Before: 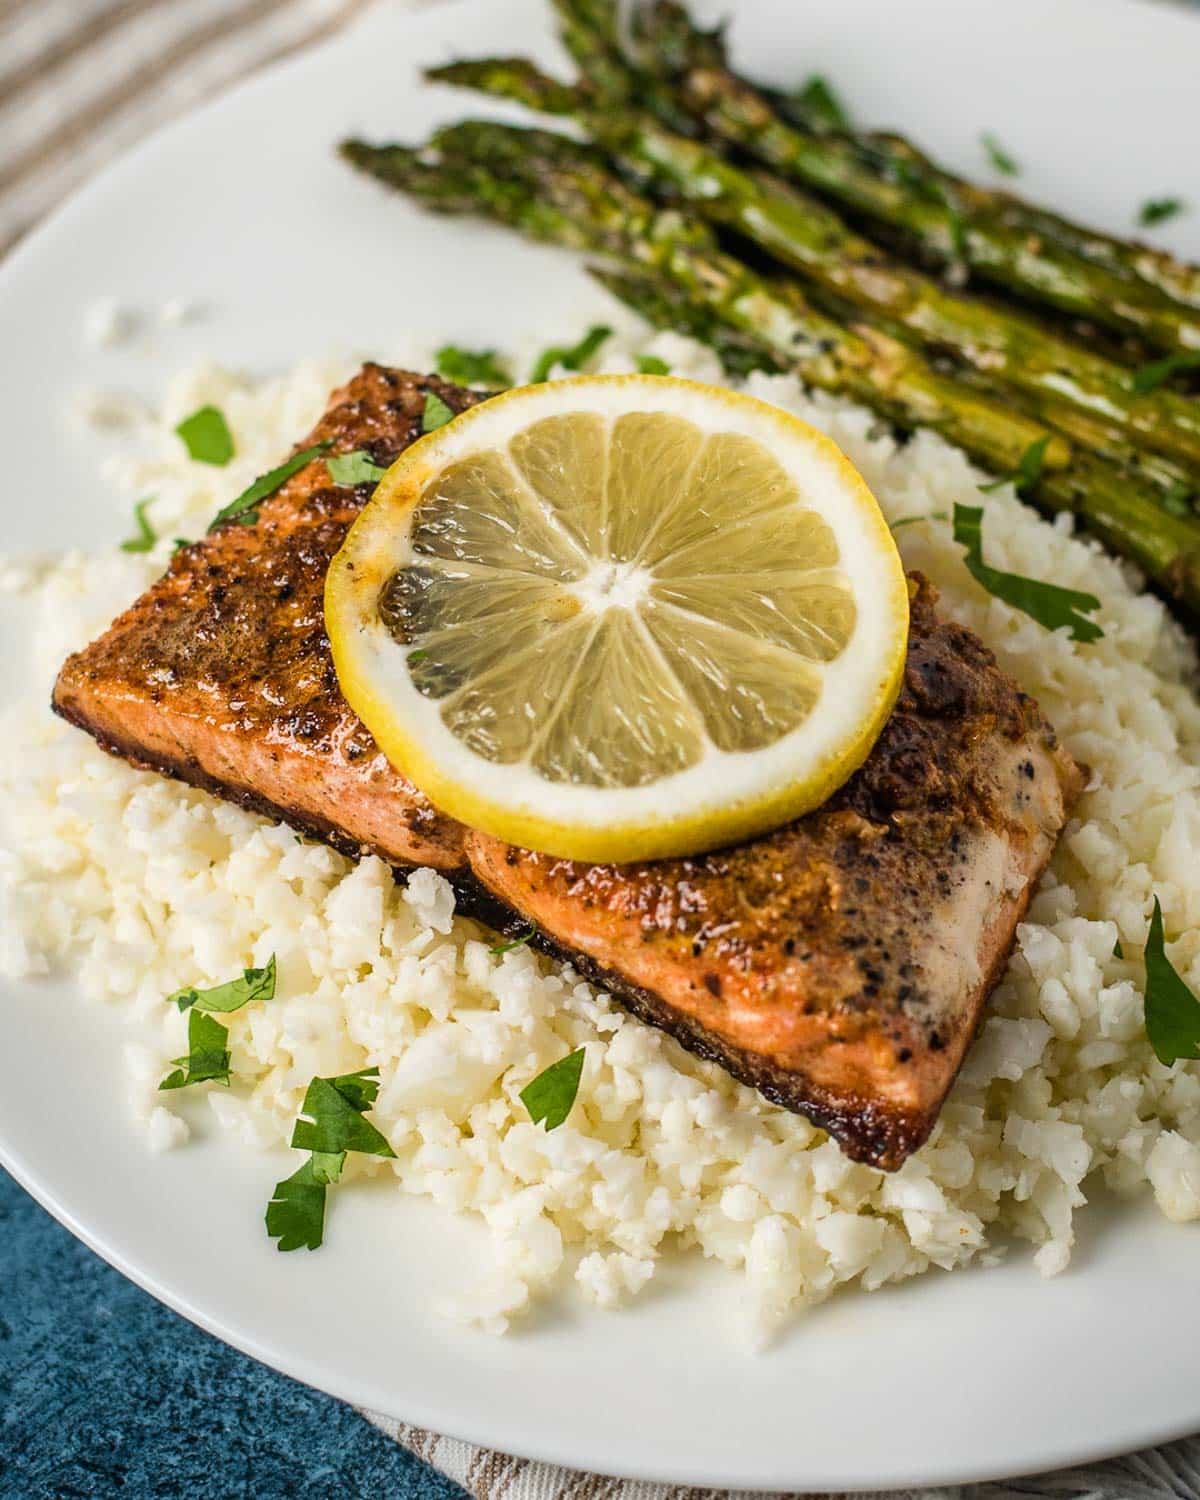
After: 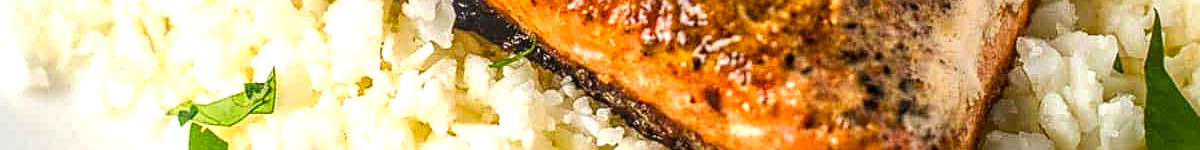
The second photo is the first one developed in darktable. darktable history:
sharpen: on, module defaults
exposure: exposure 0.566 EV, compensate highlight preservation false
crop and rotate: top 59.084%, bottom 30.916%
local contrast: highlights 0%, shadows 0%, detail 133%
contrast brightness saturation: contrast 0.04, saturation 0.16
